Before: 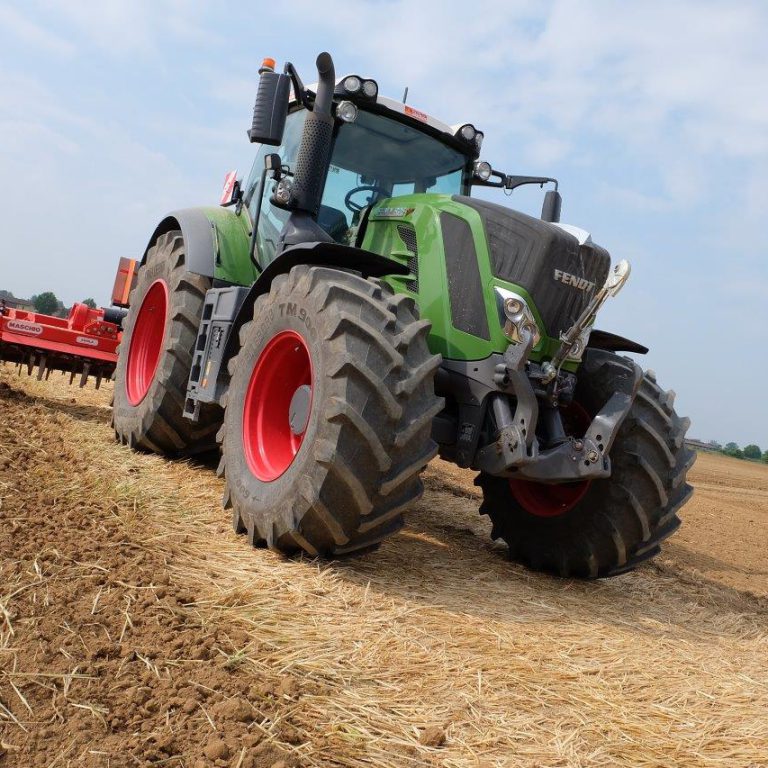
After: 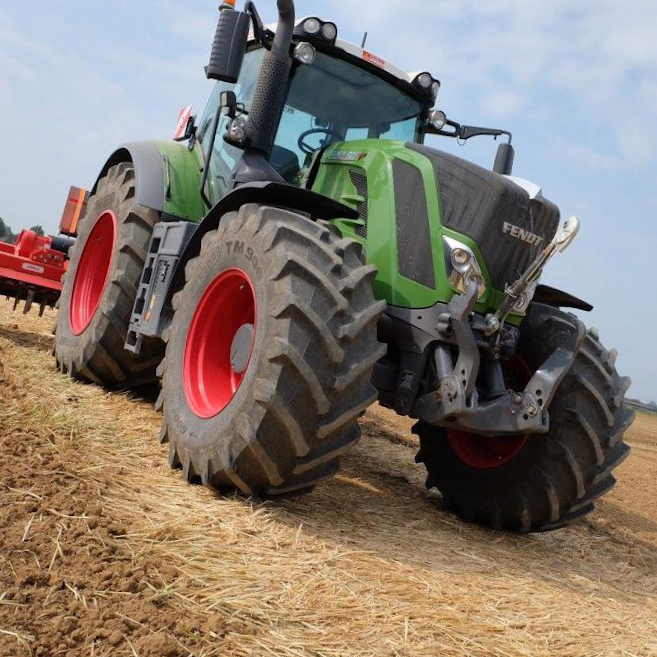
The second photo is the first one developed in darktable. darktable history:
shadows and highlights: shadows 31.54, highlights -32.3, soften with gaussian
crop and rotate: angle -3.13°, left 5.197%, top 5.202%, right 4.684%, bottom 4.622%
